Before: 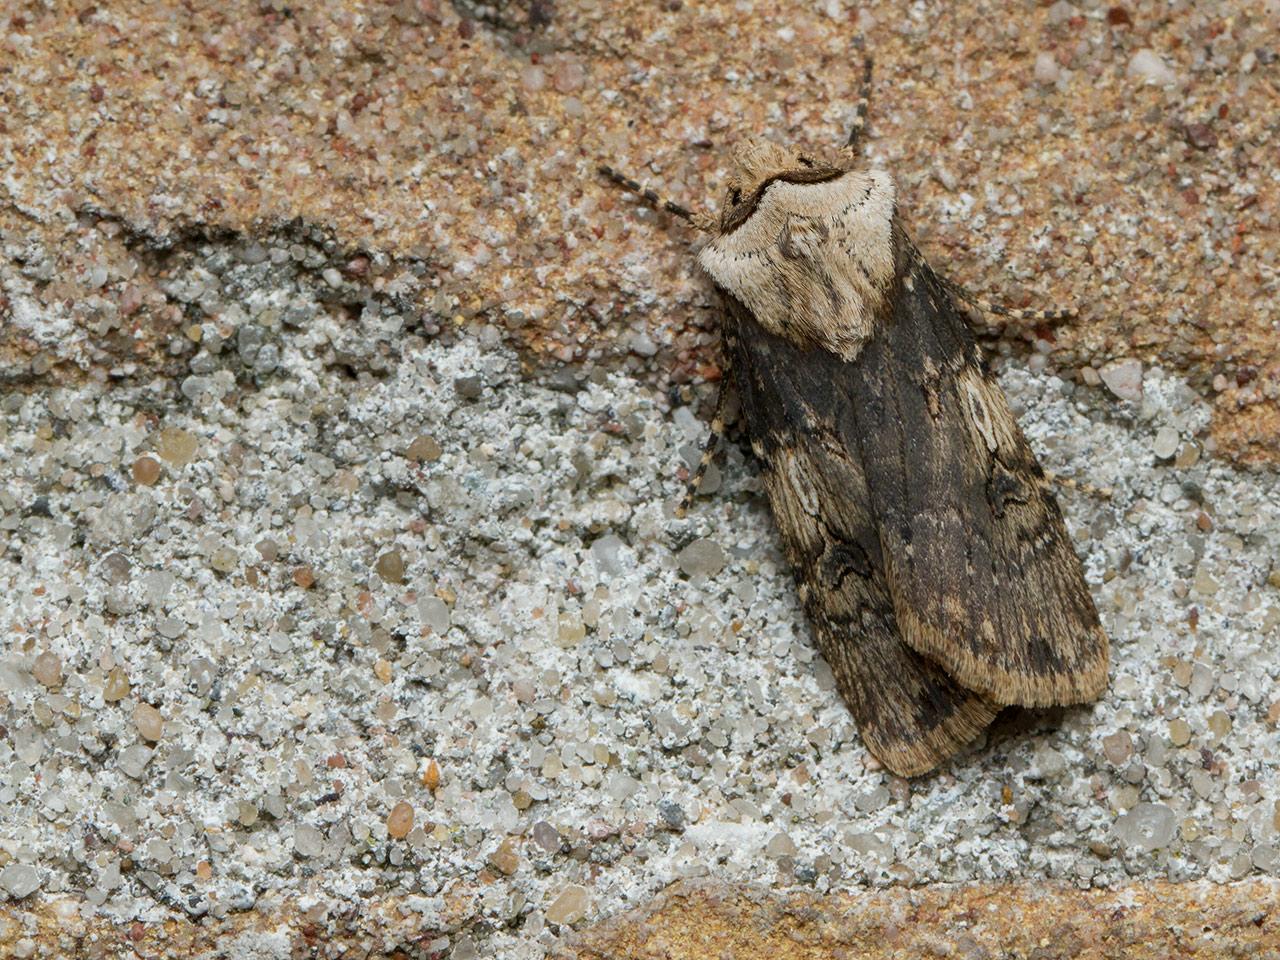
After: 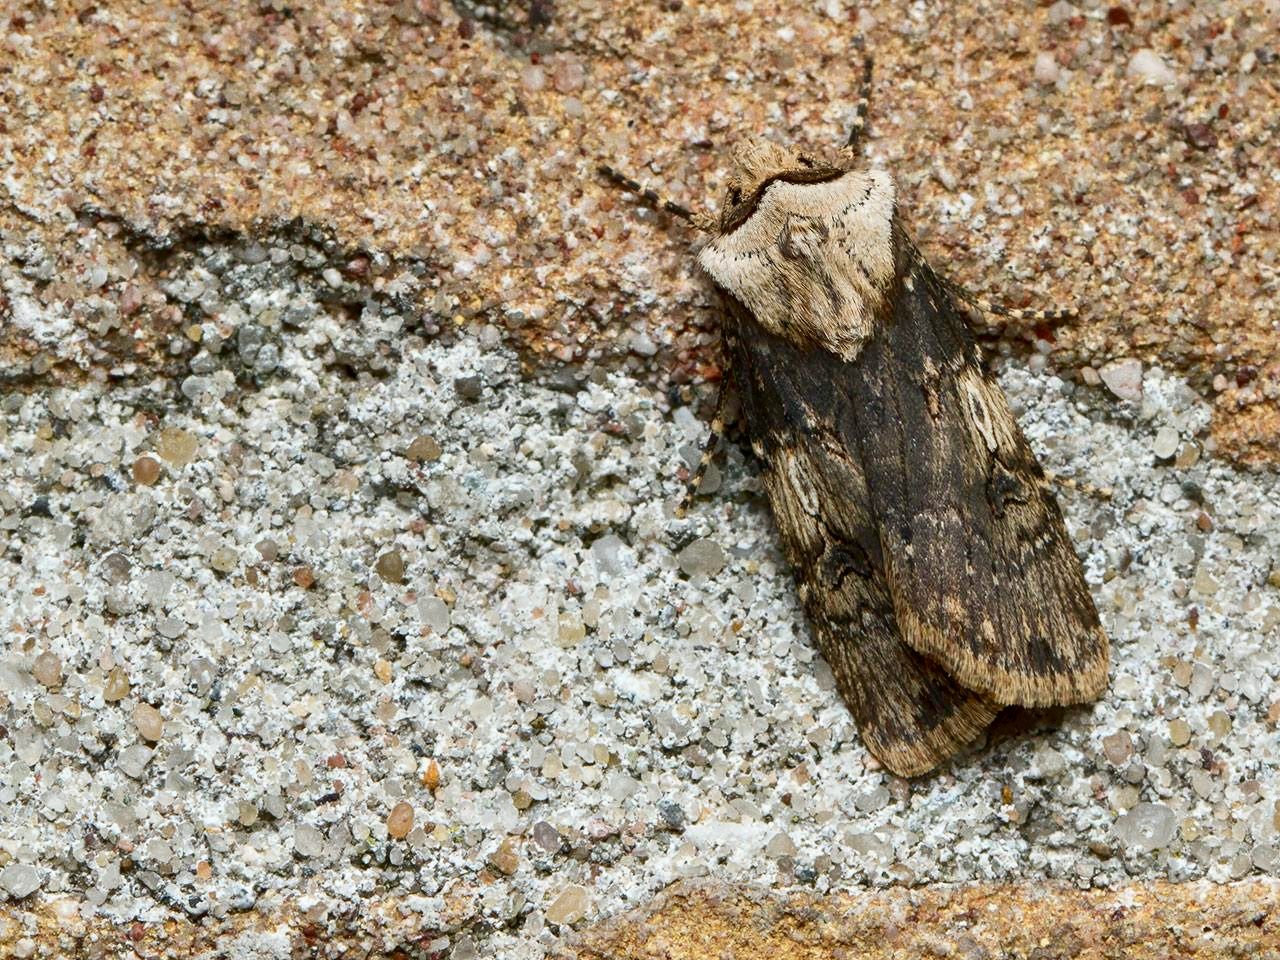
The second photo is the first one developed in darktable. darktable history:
contrast brightness saturation: contrast 0.195, brightness -0.1, saturation 0.104
tone equalizer: -8 EV 0.997 EV, -7 EV 1.02 EV, -6 EV 0.97 EV, -5 EV 0.988 EV, -4 EV 0.993 EV, -3 EV 0.725 EV, -2 EV 0.496 EV, -1 EV 0.268 EV
